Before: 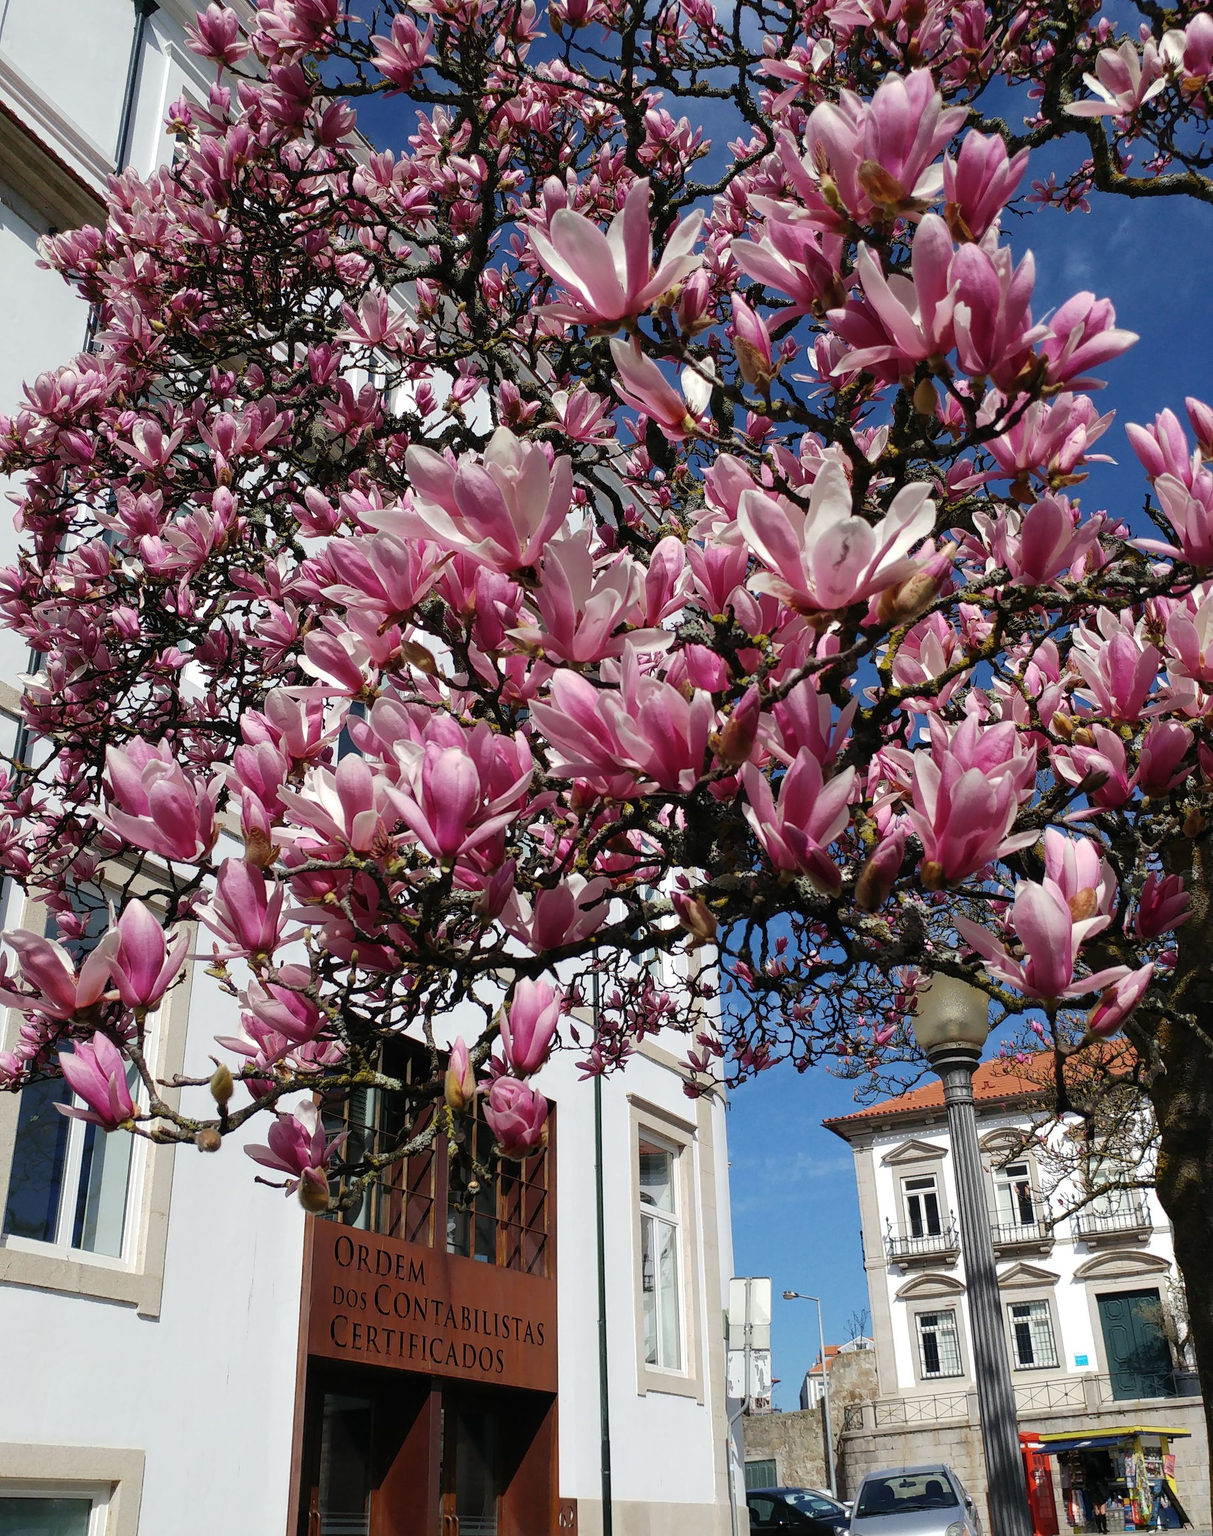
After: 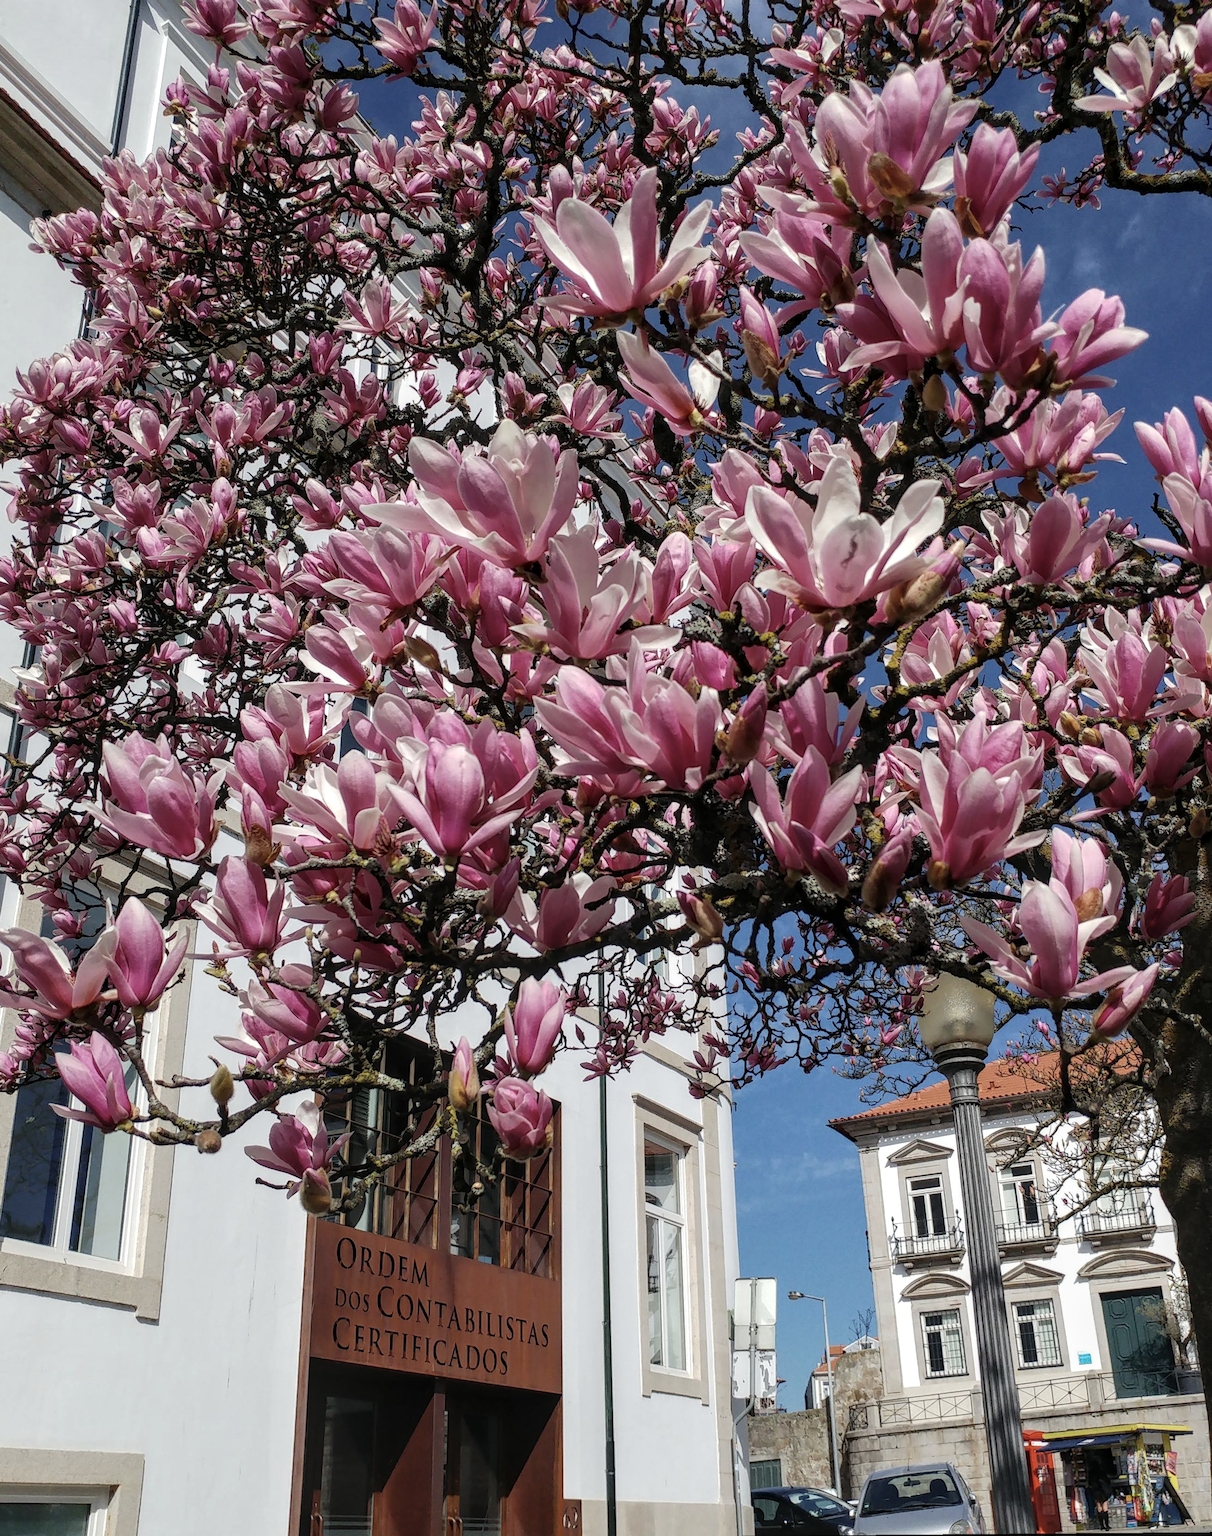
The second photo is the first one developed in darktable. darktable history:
contrast brightness saturation: saturation -0.17
local contrast: on, module defaults
rotate and perspective: rotation 0.174°, lens shift (vertical) 0.013, lens shift (horizontal) 0.019, shear 0.001, automatic cropping original format, crop left 0.007, crop right 0.991, crop top 0.016, crop bottom 0.997
